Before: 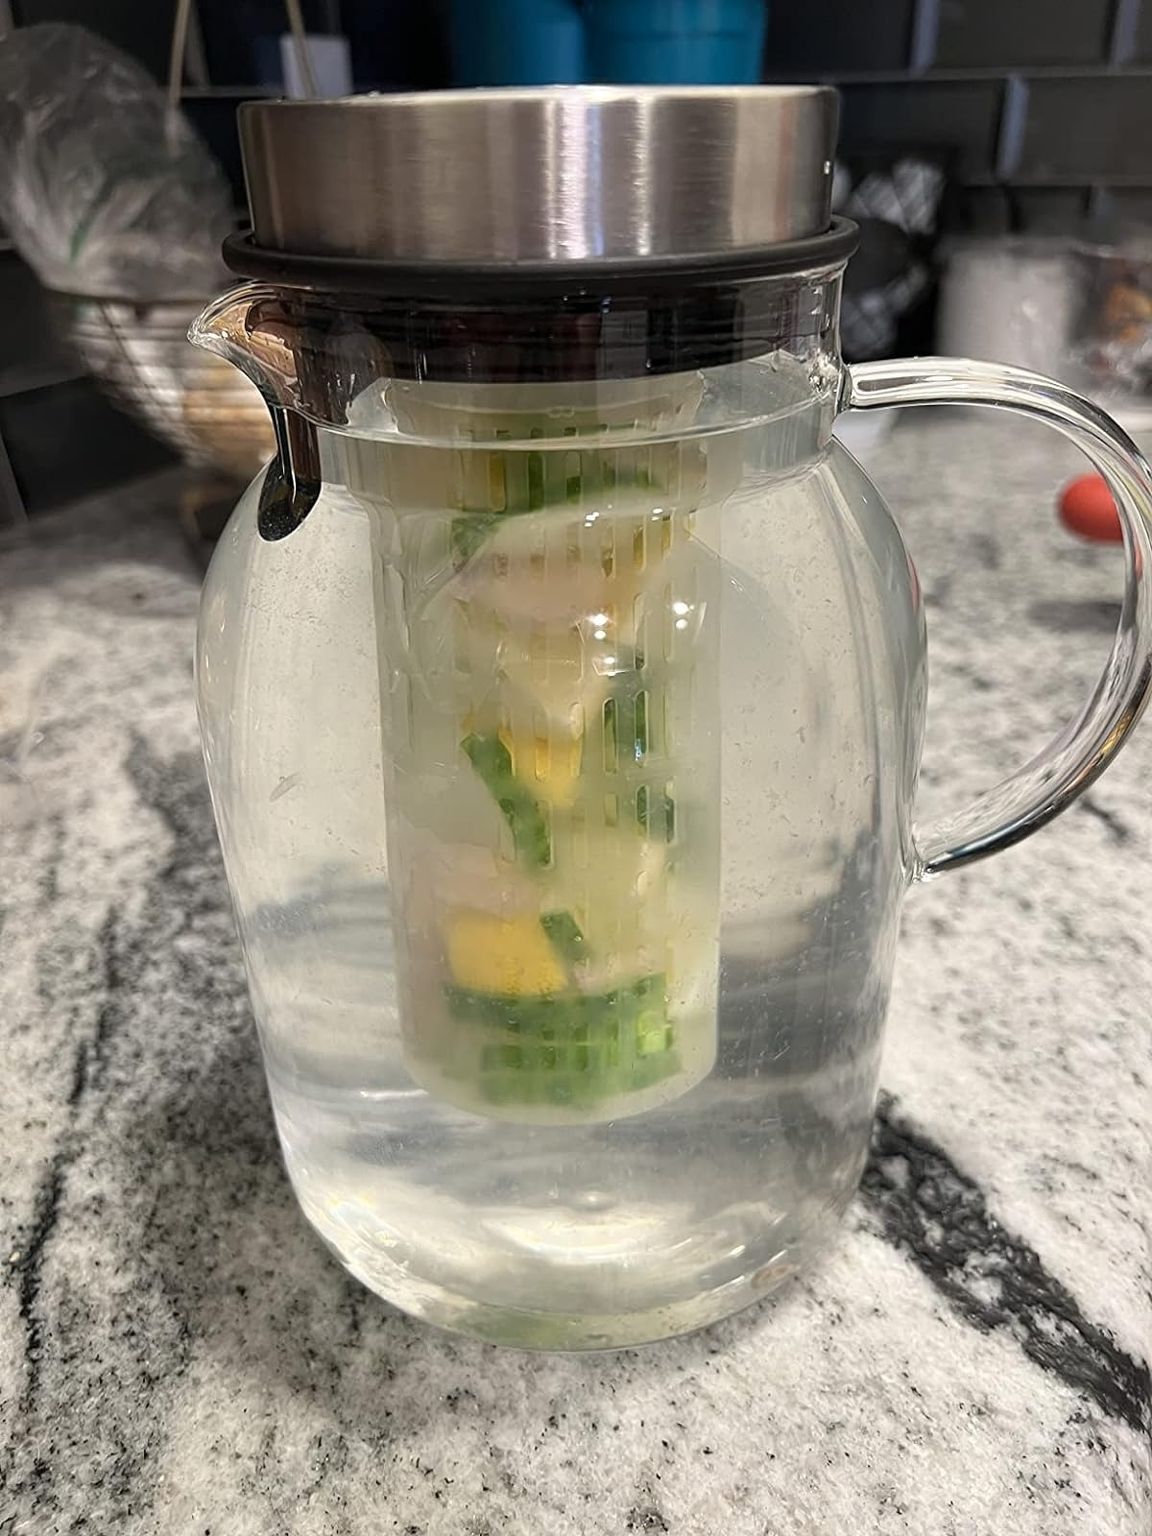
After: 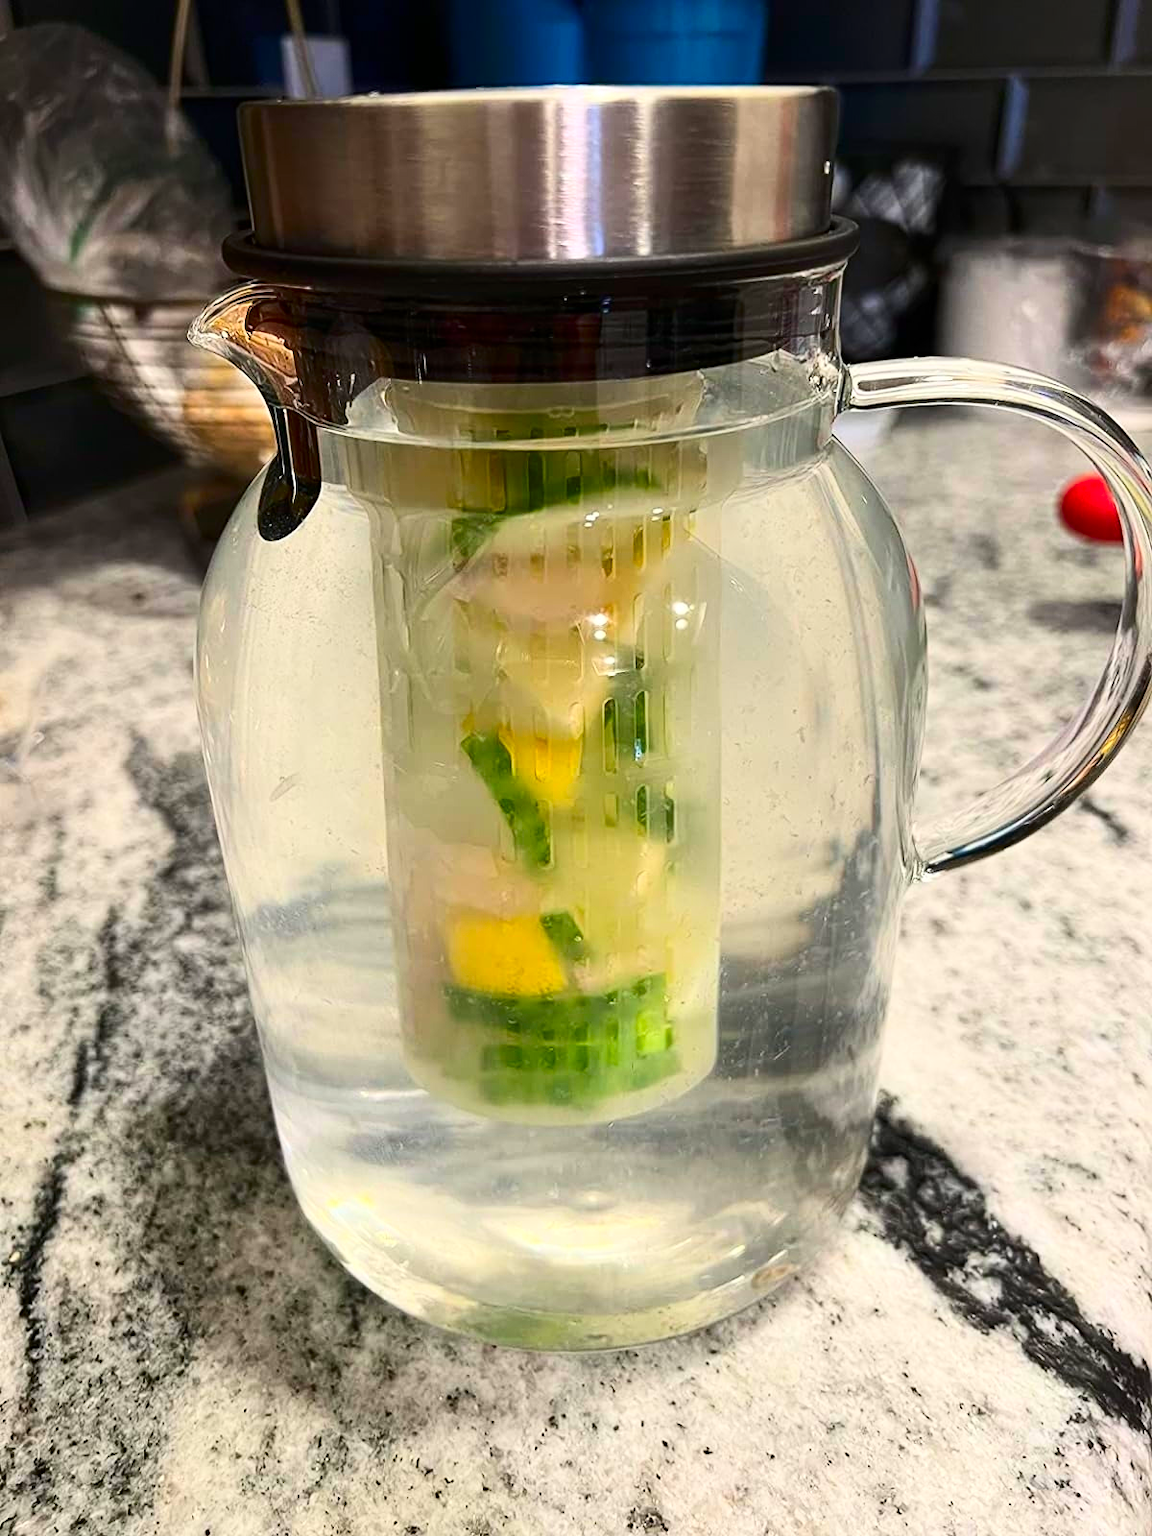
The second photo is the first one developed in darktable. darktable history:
contrast brightness saturation: contrast 0.268, brightness 0.023, saturation 0.881
